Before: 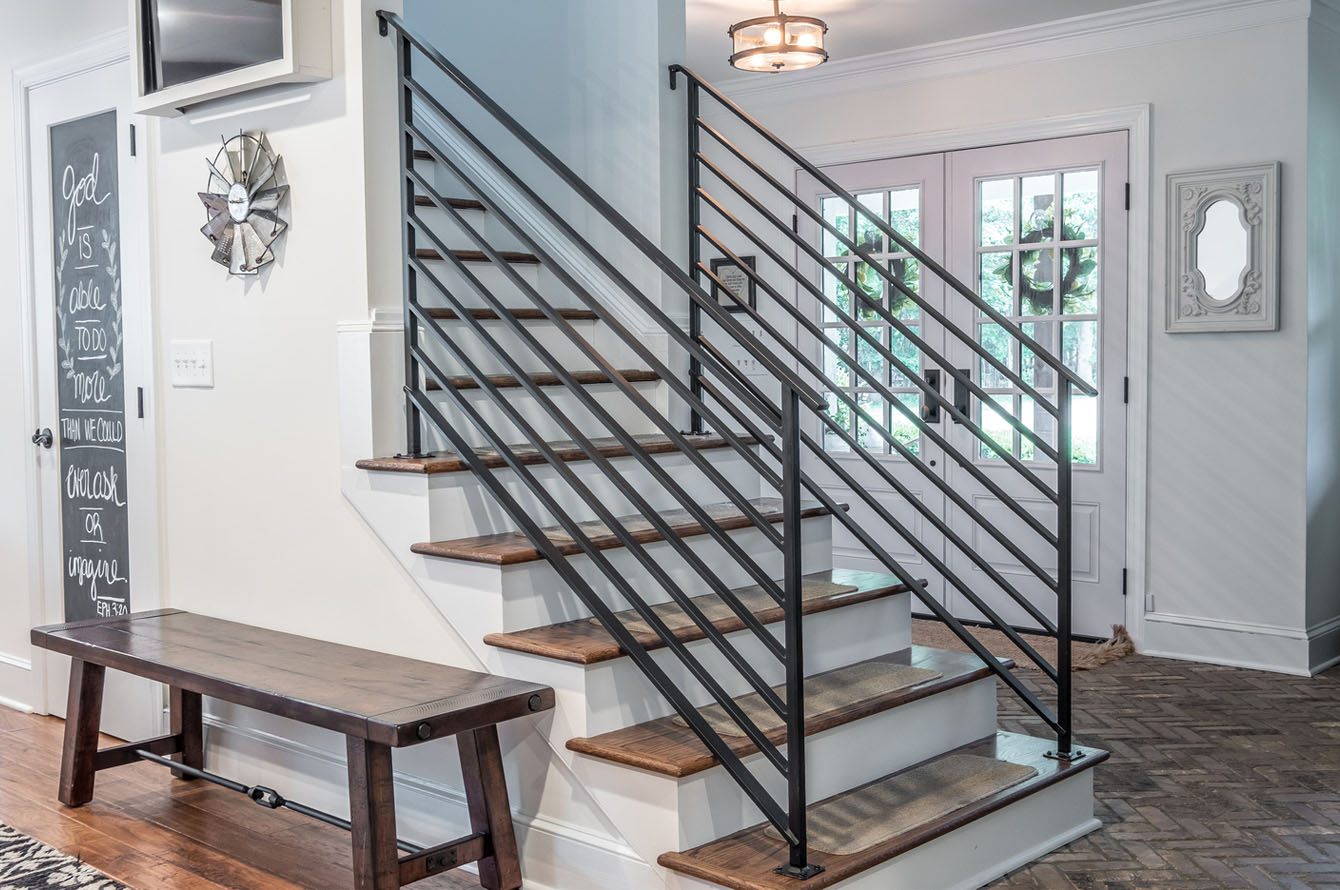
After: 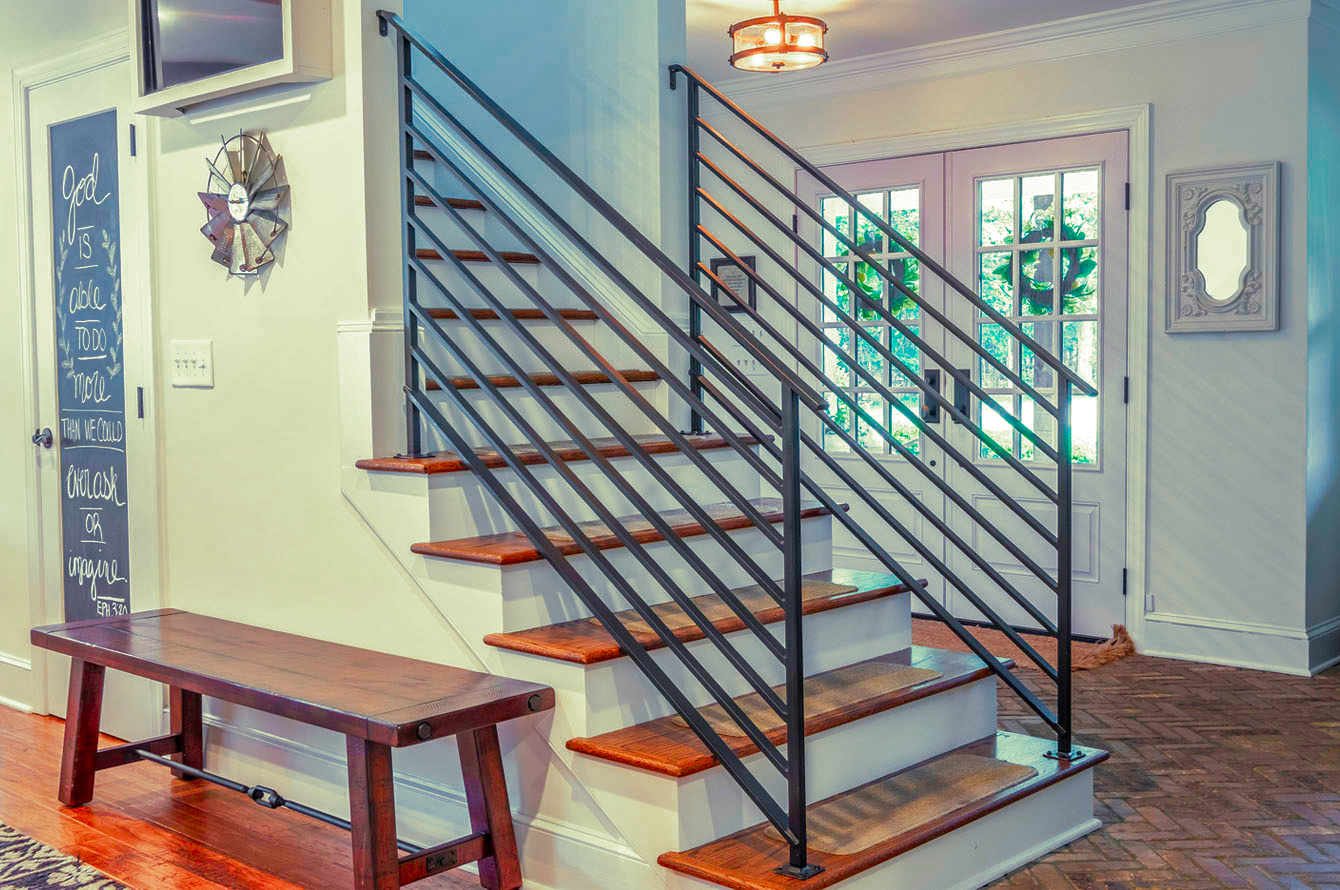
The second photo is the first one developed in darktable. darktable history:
shadows and highlights: shadows 40, highlights -60
split-toning: shadows › hue 290.82°, shadows › saturation 0.34, highlights › saturation 0.38, balance 0, compress 50%
color correction: highlights a* 1.59, highlights b* -1.7, saturation 2.48
